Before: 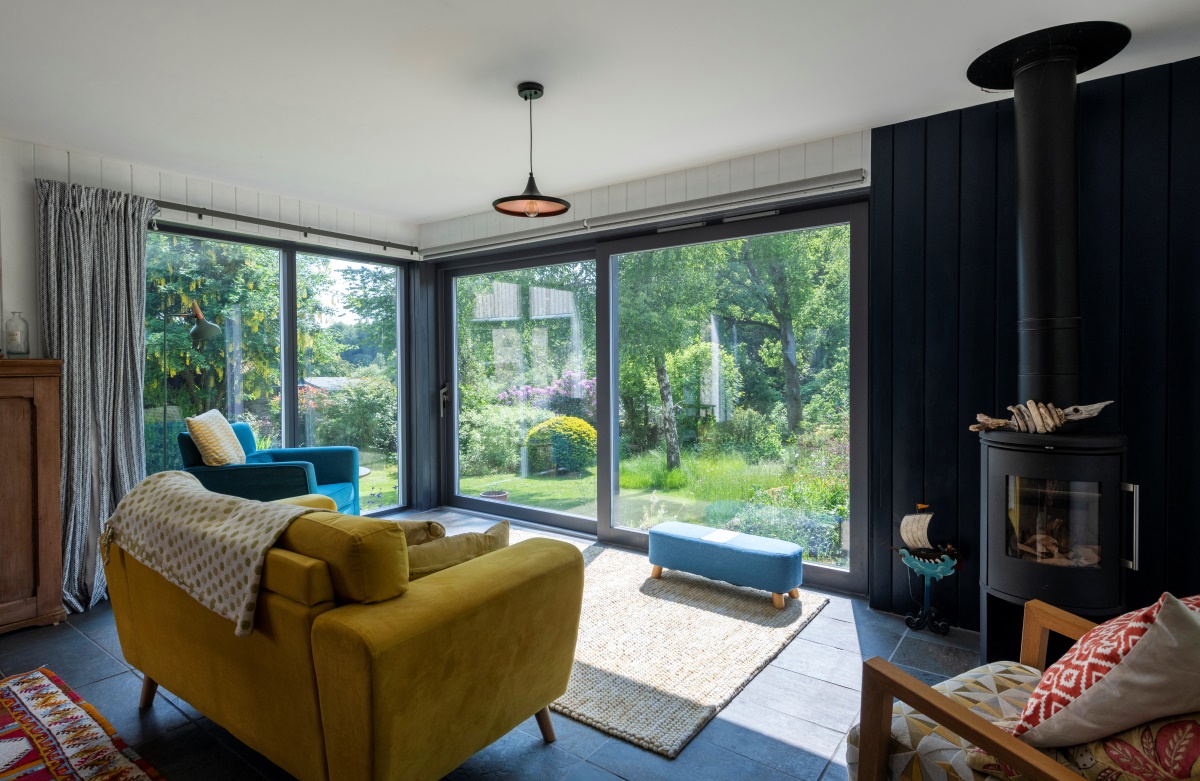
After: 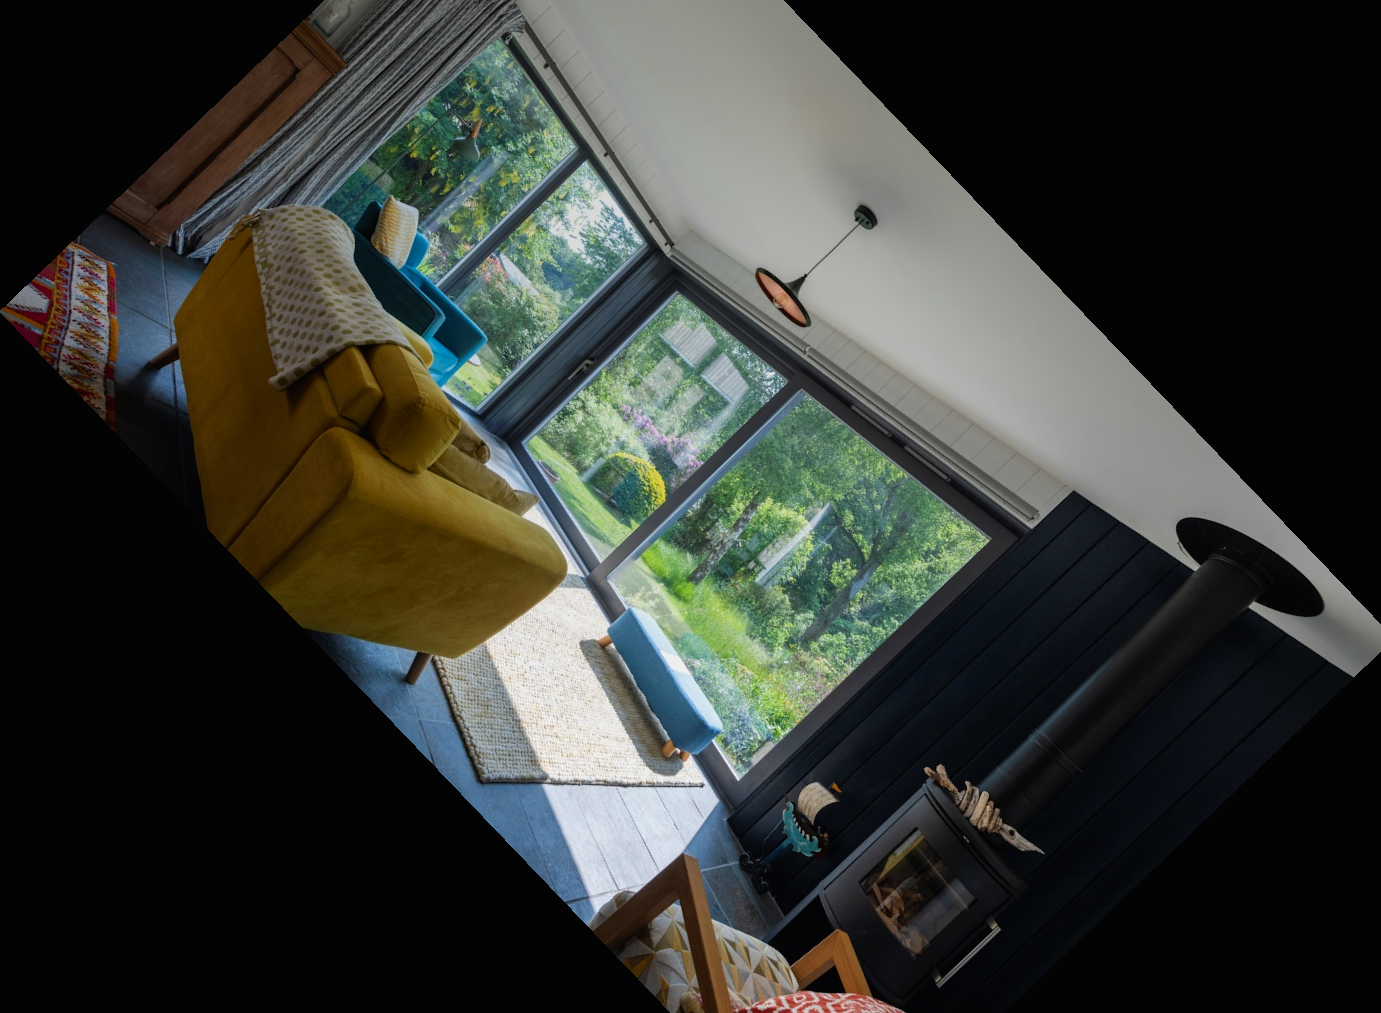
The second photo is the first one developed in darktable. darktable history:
contrast brightness saturation: contrast -0.02, brightness -0.01, saturation 0.03
crop and rotate: angle -46.26°, top 16.234%, right 0.912%, bottom 11.704%
graduated density: on, module defaults
